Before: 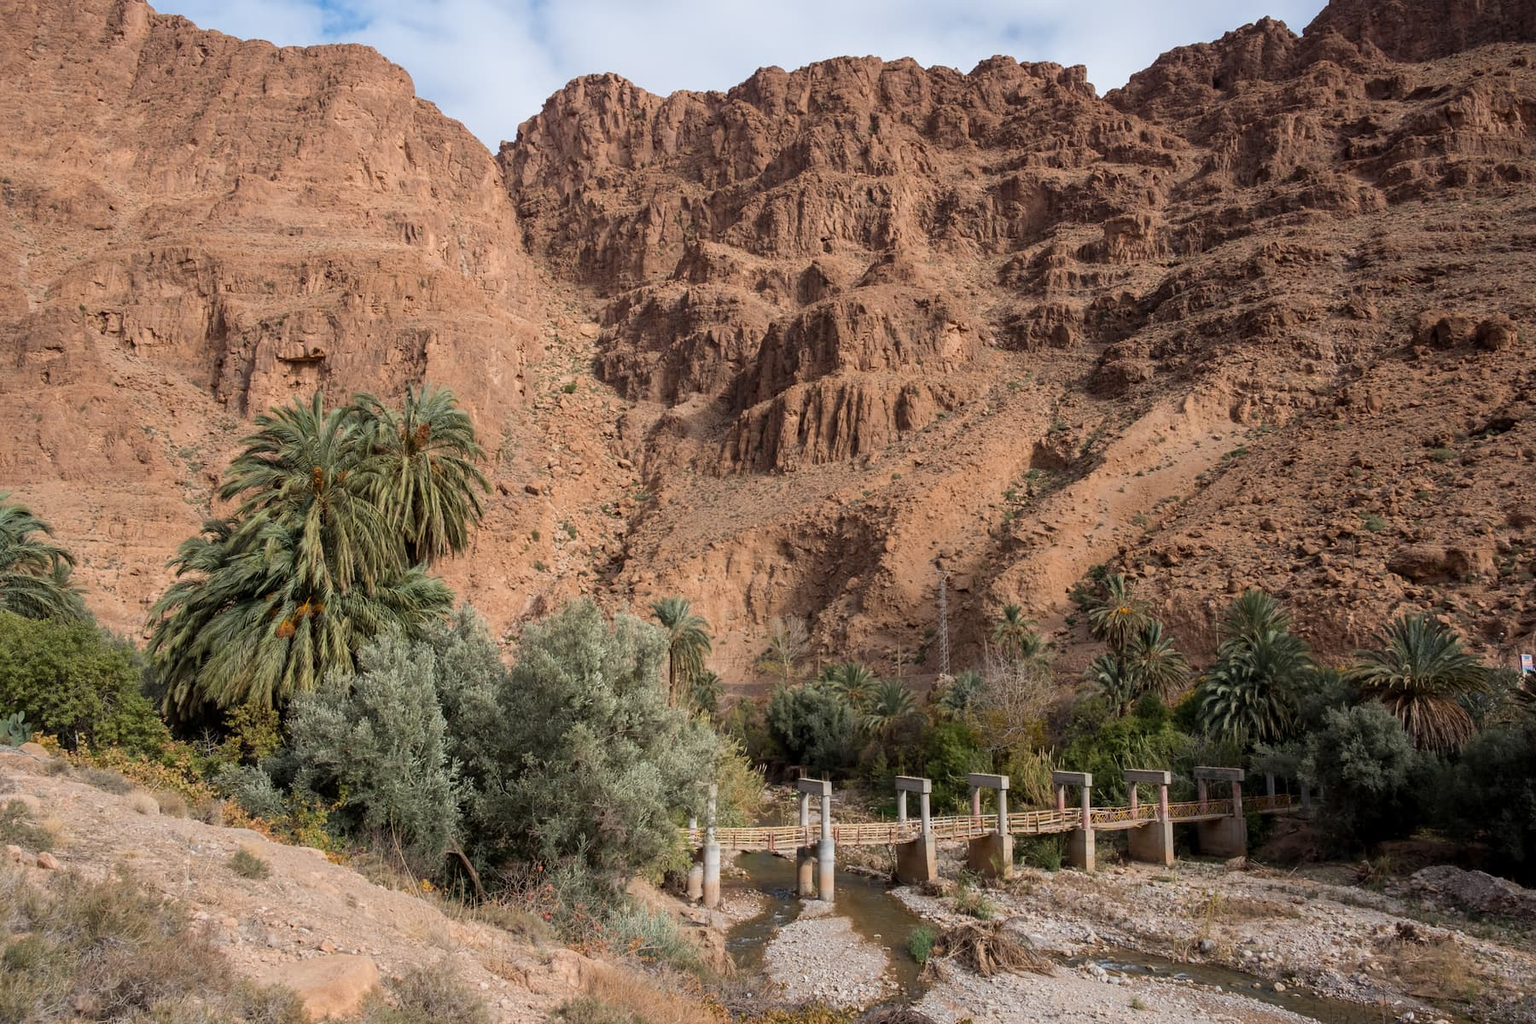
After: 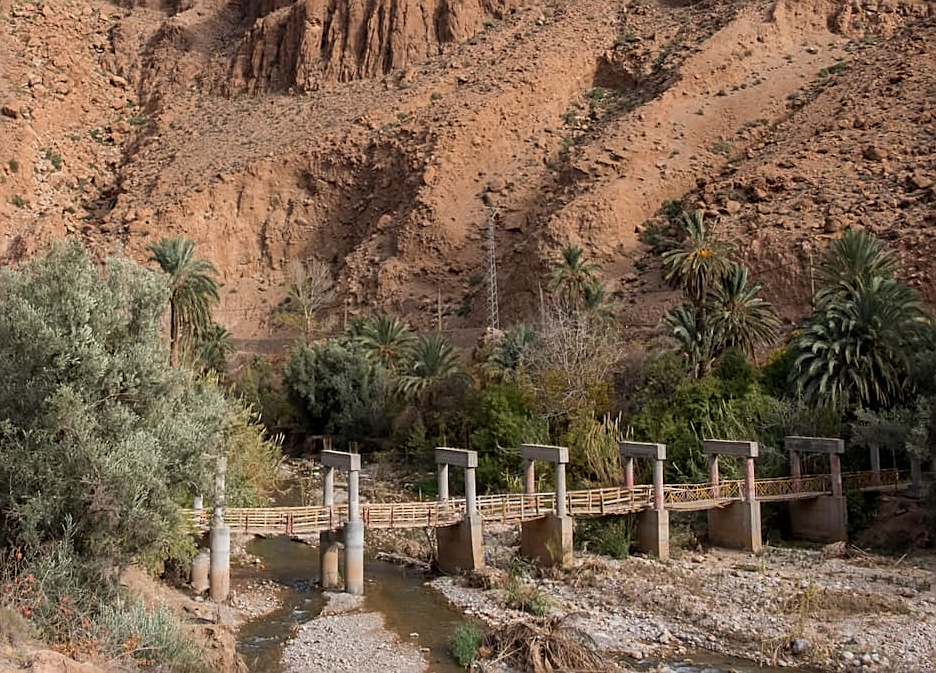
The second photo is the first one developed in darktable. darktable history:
crop: left 34.148%, top 38.571%, right 13.798%, bottom 5.28%
sharpen: amount 0.495
